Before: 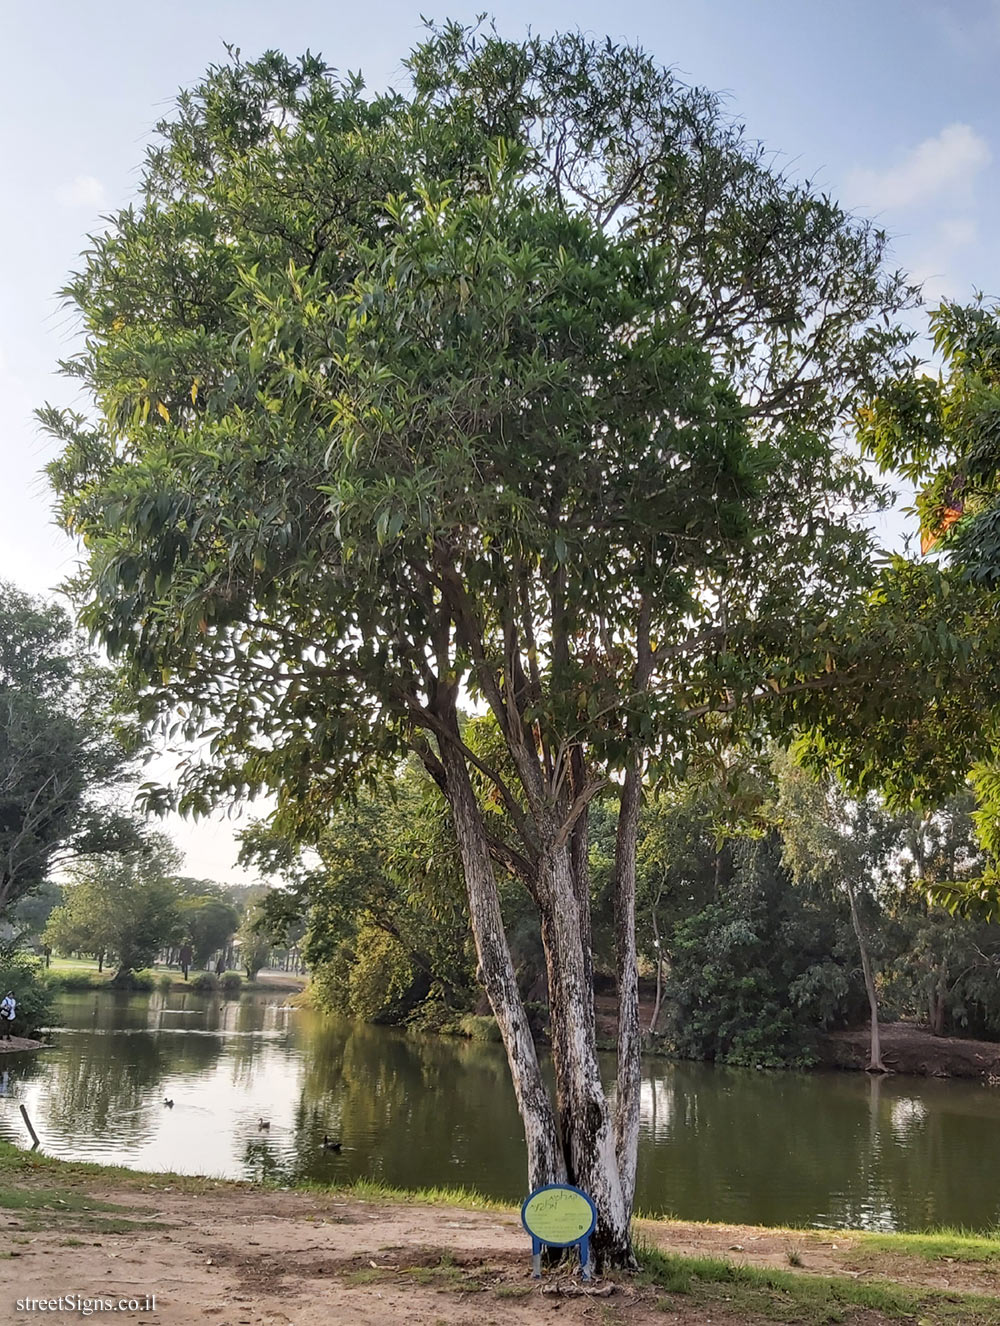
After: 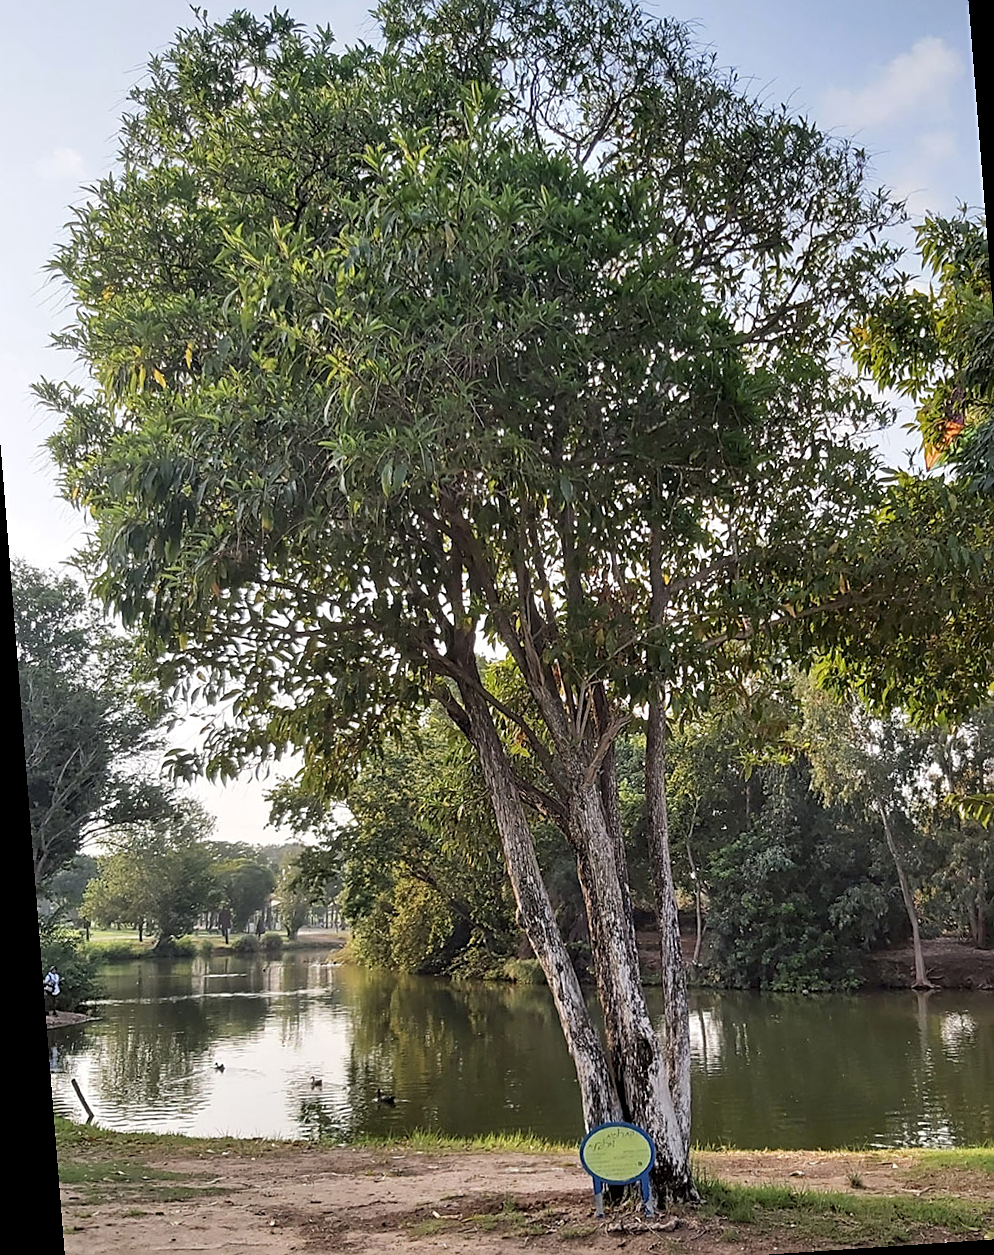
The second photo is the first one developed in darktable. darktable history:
sharpen: on, module defaults
crop: left 3.305%, top 6.436%, right 6.389%, bottom 3.258%
rotate and perspective: rotation -4.2°, shear 0.006, automatic cropping off
color balance rgb: perceptual saturation grading › global saturation -1%
